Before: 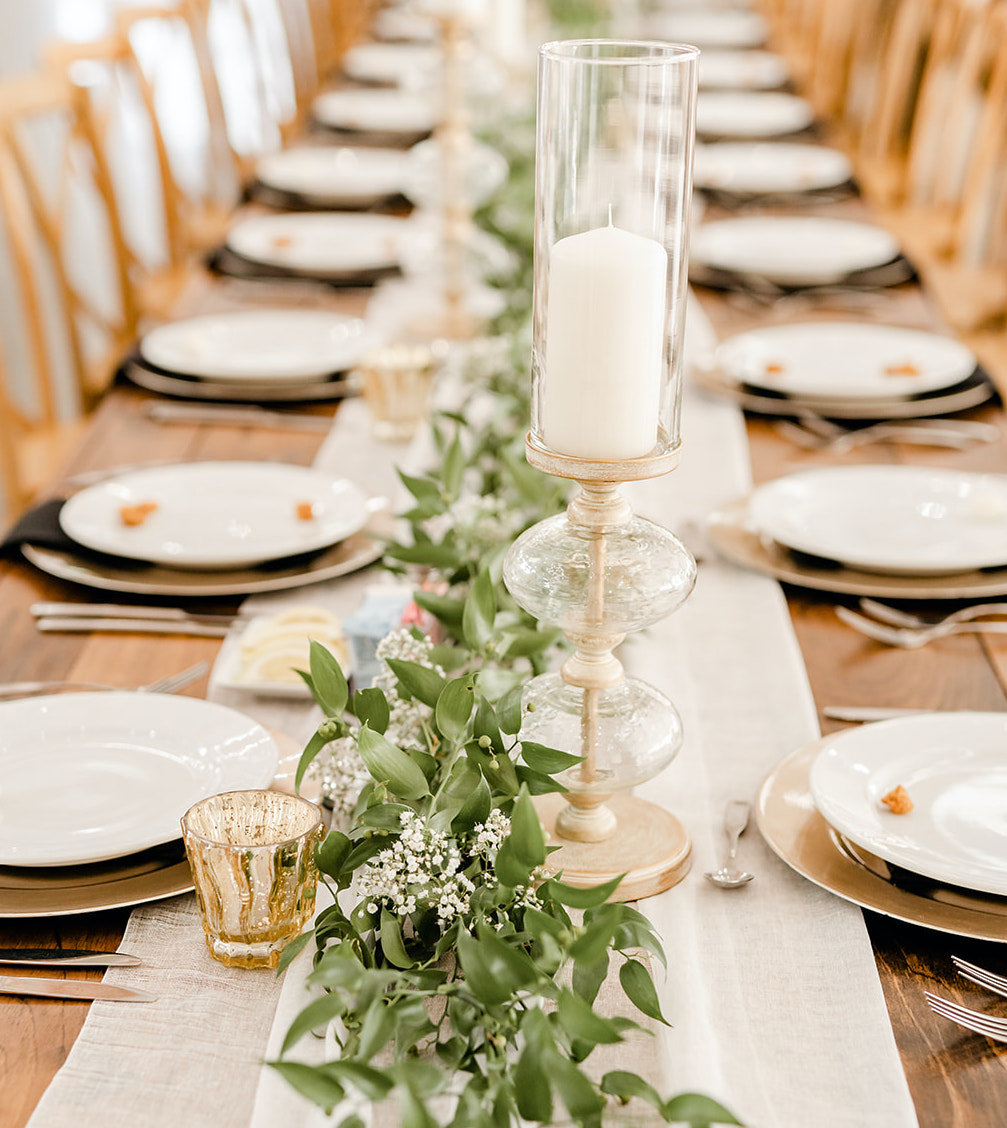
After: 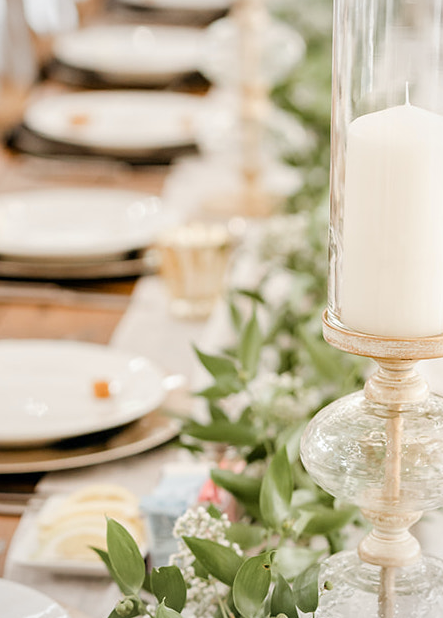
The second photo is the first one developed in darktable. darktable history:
vignetting: brightness -0.167
crop: left 20.248%, top 10.86%, right 35.675%, bottom 34.321%
